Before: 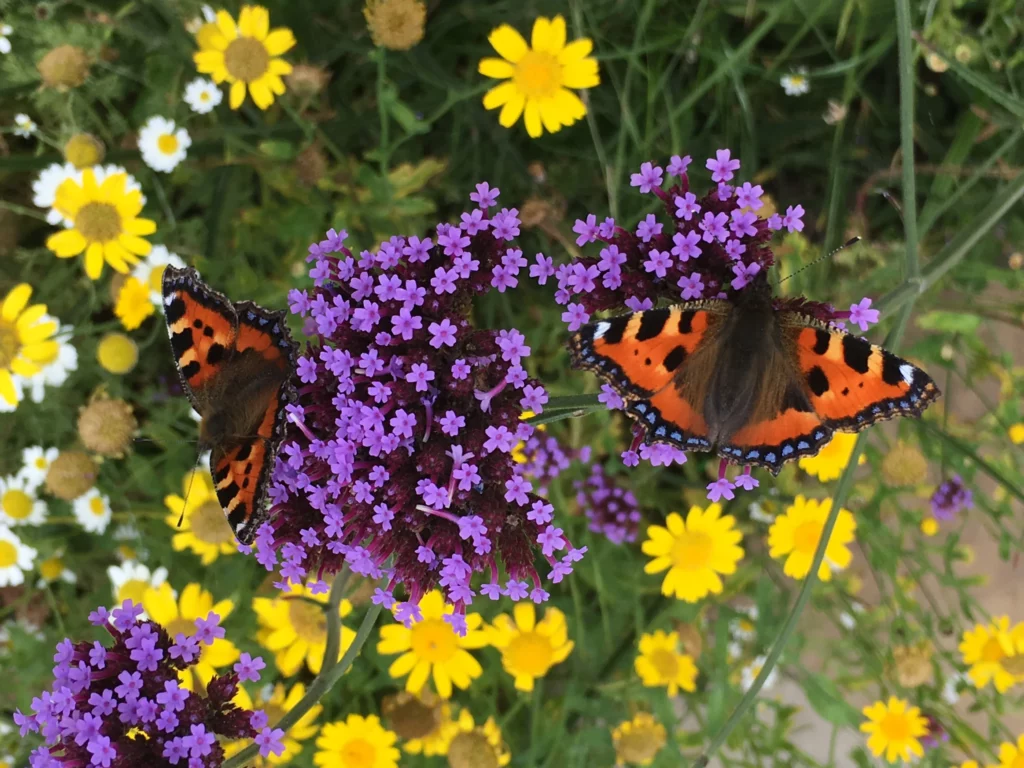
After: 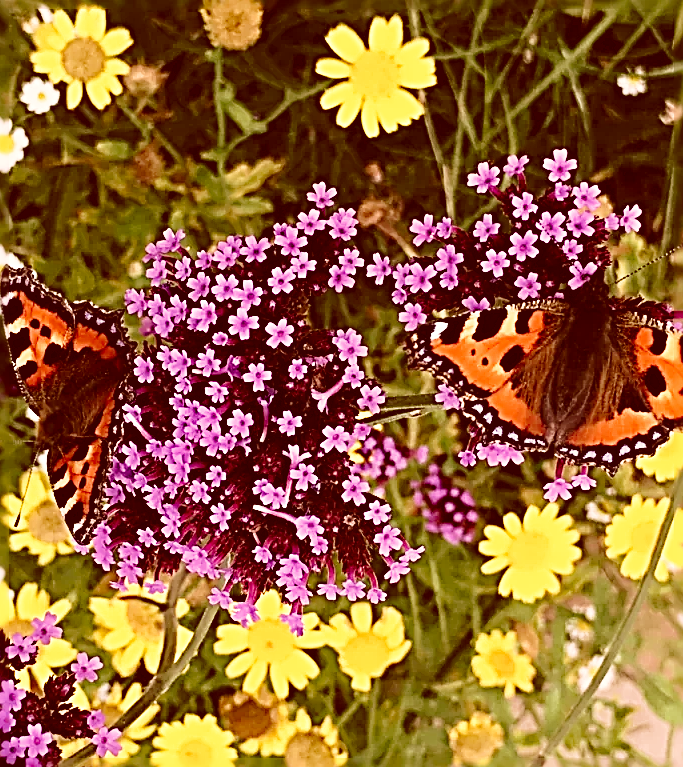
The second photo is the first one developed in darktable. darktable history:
color correction: highlights a* 9.09, highlights b* 8.79, shadows a* 39.67, shadows b* 39.72, saturation 0.769
base curve: curves: ch0 [(0, 0) (0.036, 0.037) (0.121, 0.228) (0.46, 0.76) (0.859, 0.983) (1, 1)], preserve colors none
sharpen: radius 3.201, amount 1.748
velvia: strength 24.72%
crop and rotate: left 15.937%, right 17.325%
